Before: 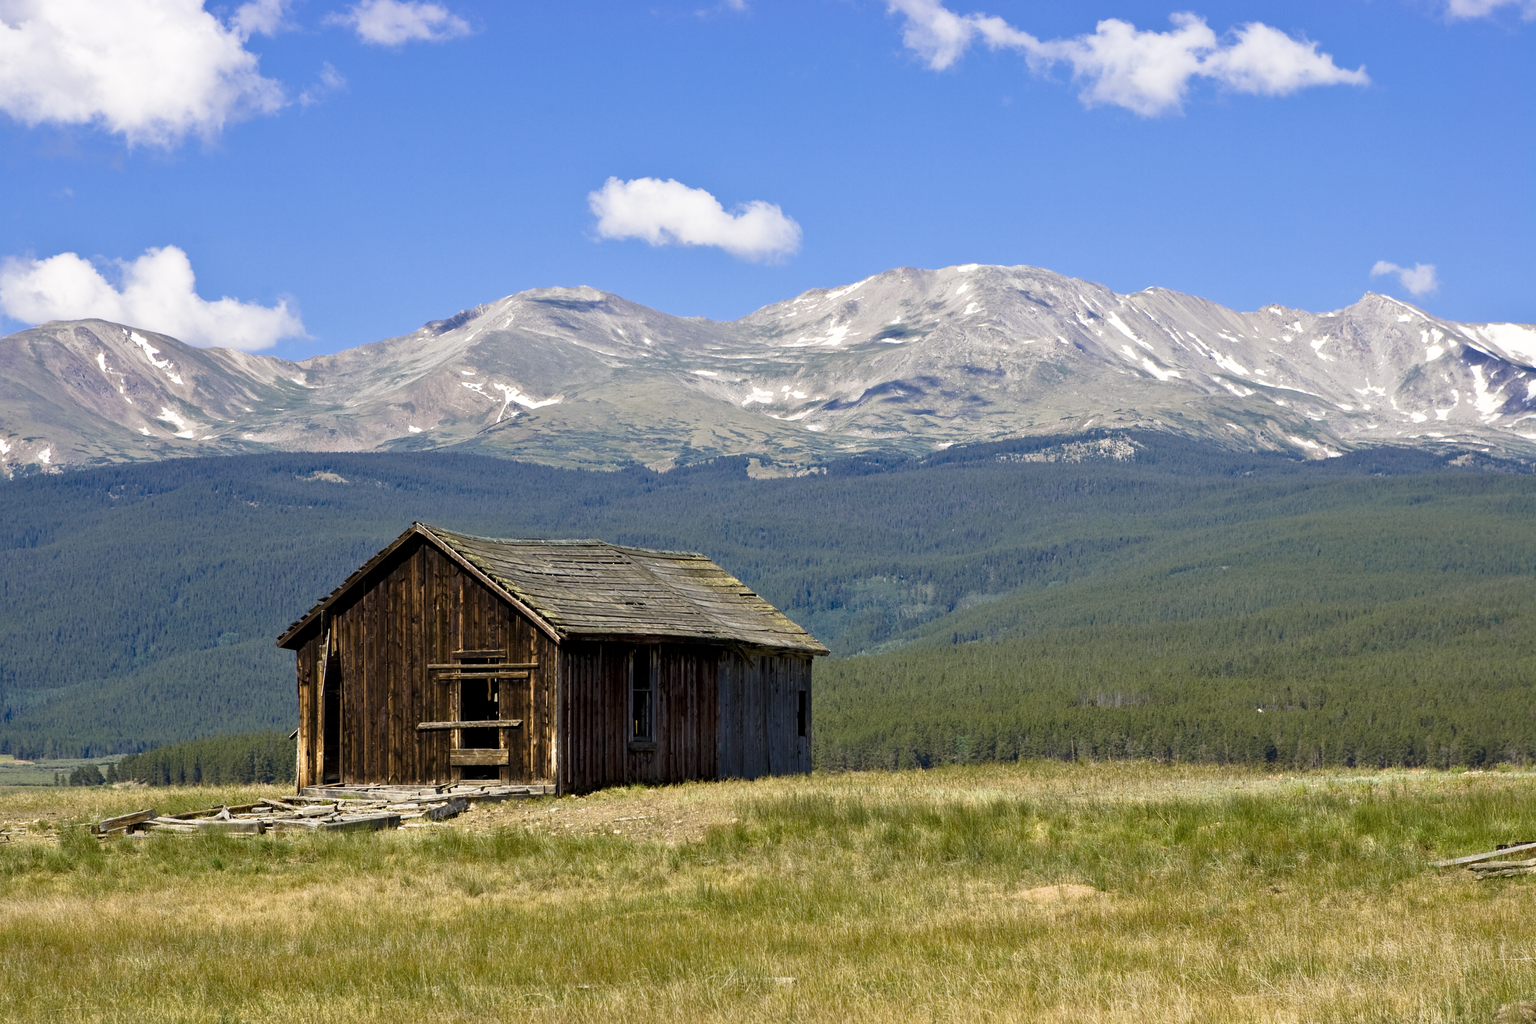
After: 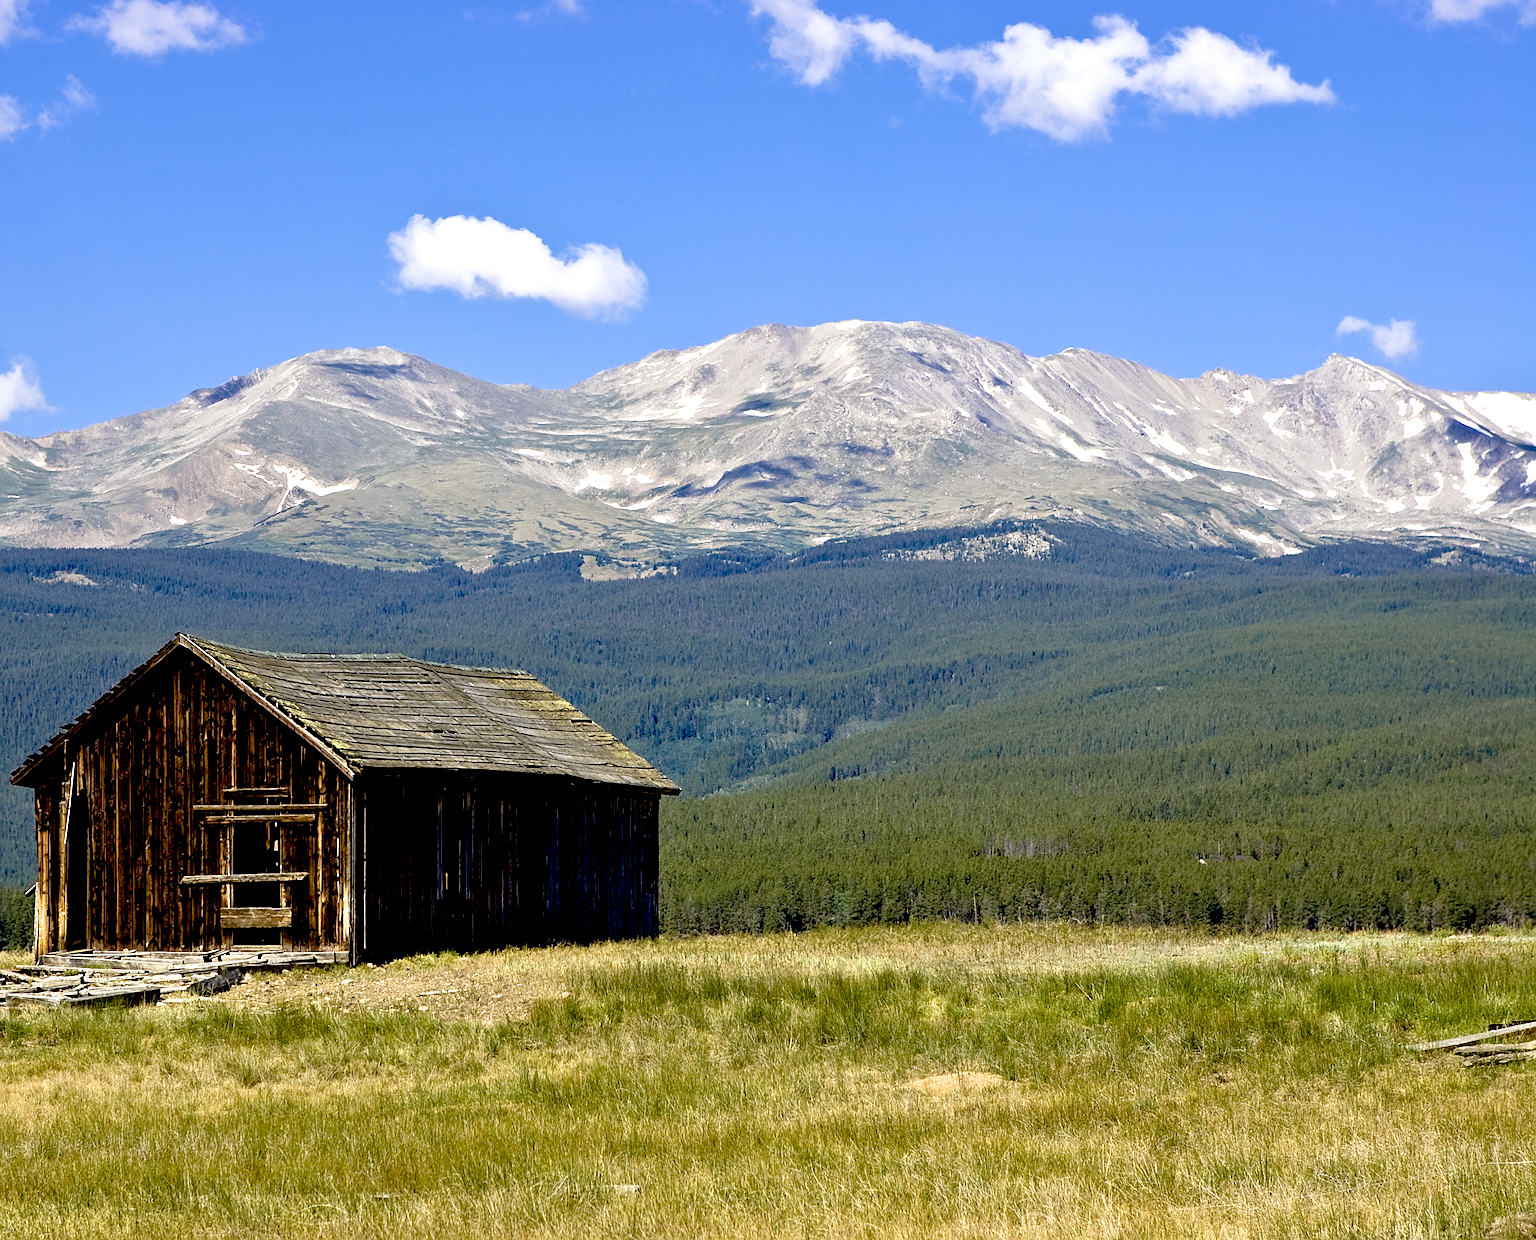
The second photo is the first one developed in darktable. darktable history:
exposure: black level correction 0.032, exposure 0.304 EV, compensate highlight preservation false
crop: left 17.491%, bottom 0.019%
sharpen: amount 0.568
